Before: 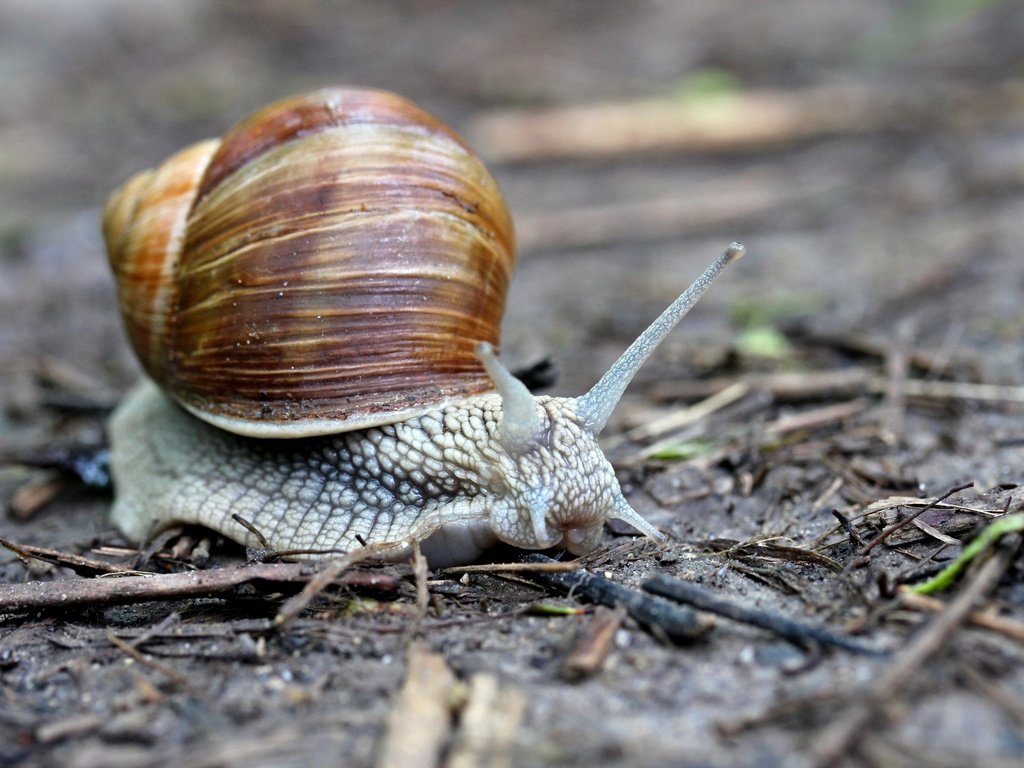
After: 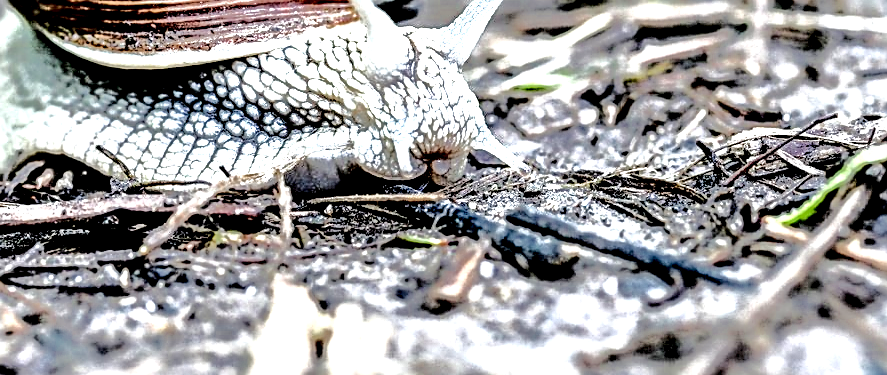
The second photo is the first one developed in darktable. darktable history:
contrast brightness saturation: contrast 0.196, brightness -0.101, saturation 0.1
crop and rotate: left 13.29%, top 48.171%, bottom 2.933%
exposure: black level correction 0, exposure 1.099 EV, compensate highlight preservation false
tone equalizer: -8 EV -0.513 EV, -7 EV -0.294 EV, -6 EV -0.117 EV, -5 EV 0.451 EV, -4 EV 0.961 EV, -3 EV 0.791 EV, -2 EV -0.011 EV, -1 EV 0.141 EV, +0 EV -0.025 EV, edges refinement/feathering 500, mask exposure compensation -1.57 EV, preserve details no
filmic rgb: black relative exposure -16 EV, white relative exposure 4.93 EV, threshold 5.97 EV, hardness 6.22, iterations of high-quality reconstruction 0, enable highlight reconstruction true
local contrast: highlights 115%, shadows 42%, detail 293%
sharpen: on, module defaults
